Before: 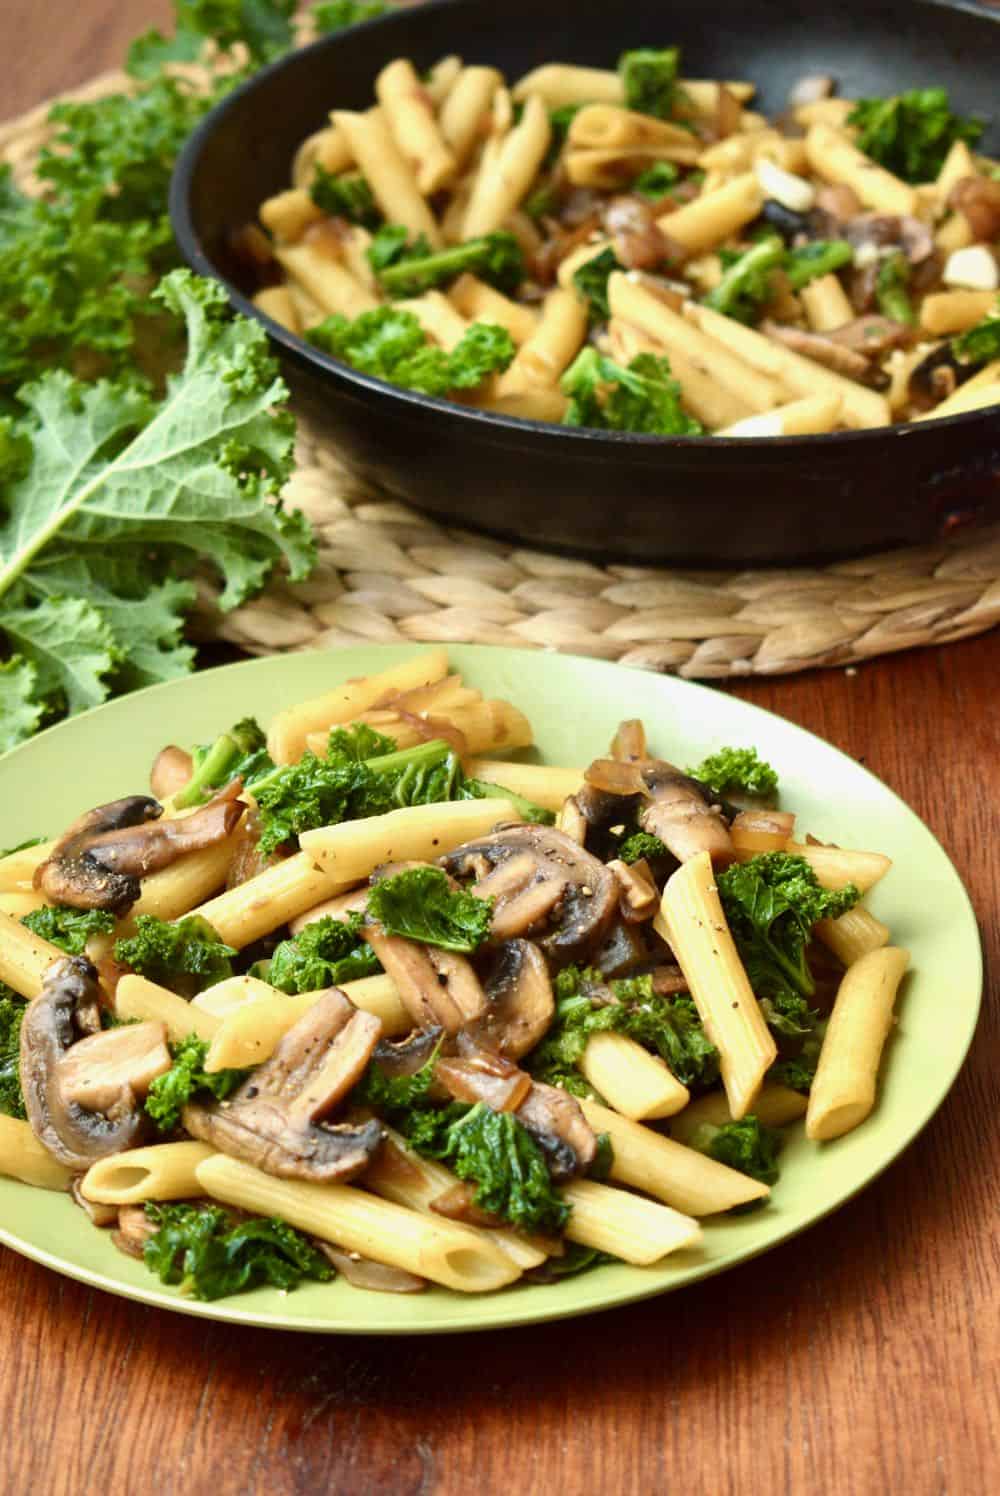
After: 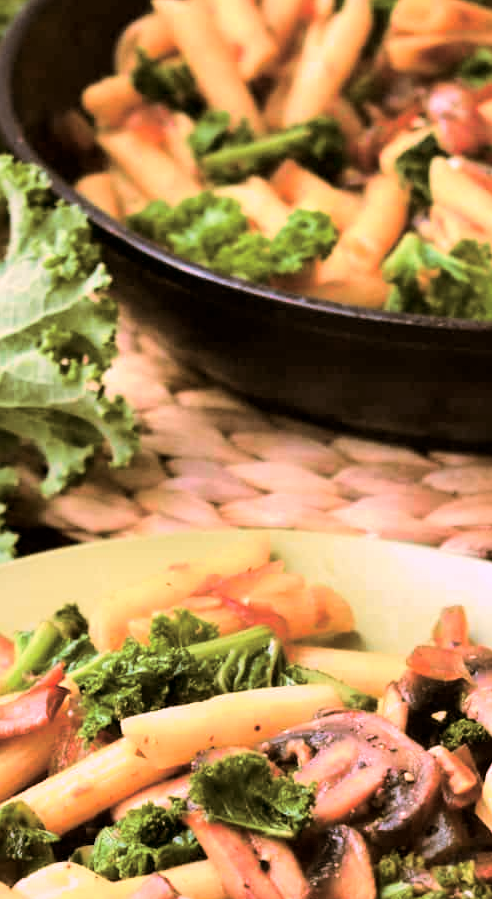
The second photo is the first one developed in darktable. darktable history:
split-toning: shadows › hue 32.4°, shadows › saturation 0.51, highlights › hue 180°, highlights › saturation 0, balance -60.17, compress 55.19%
crop: left 17.835%, top 7.675%, right 32.881%, bottom 32.213%
white balance: red 1.188, blue 1.11
tone curve: curves: ch0 [(0, 0) (0.068, 0.031) (0.175, 0.132) (0.337, 0.304) (0.498, 0.511) (0.748, 0.762) (0.993, 0.954)]; ch1 [(0, 0) (0.294, 0.184) (0.359, 0.34) (0.362, 0.35) (0.43, 0.41) (0.476, 0.457) (0.499, 0.5) (0.529, 0.523) (0.677, 0.762) (1, 1)]; ch2 [(0, 0) (0.431, 0.419) (0.495, 0.502) (0.524, 0.534) (0.557, 0.56) (0.634, 0.654) (0.728, 0.722) (1, 1)], color space Lab, independent channels, preserve colors none
